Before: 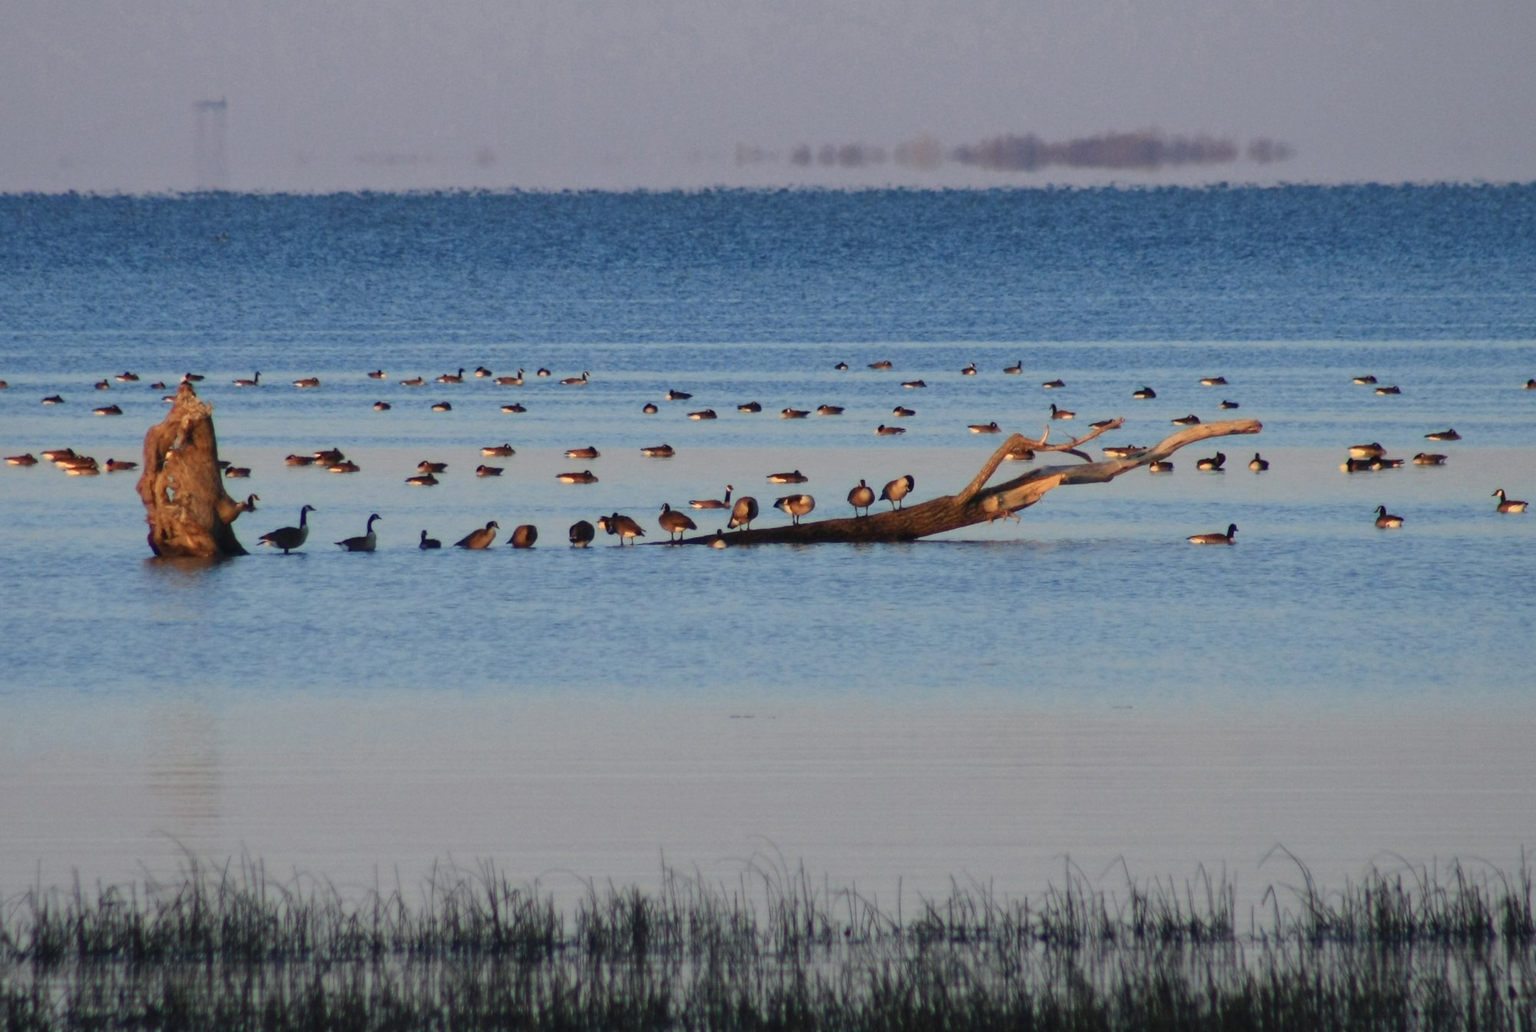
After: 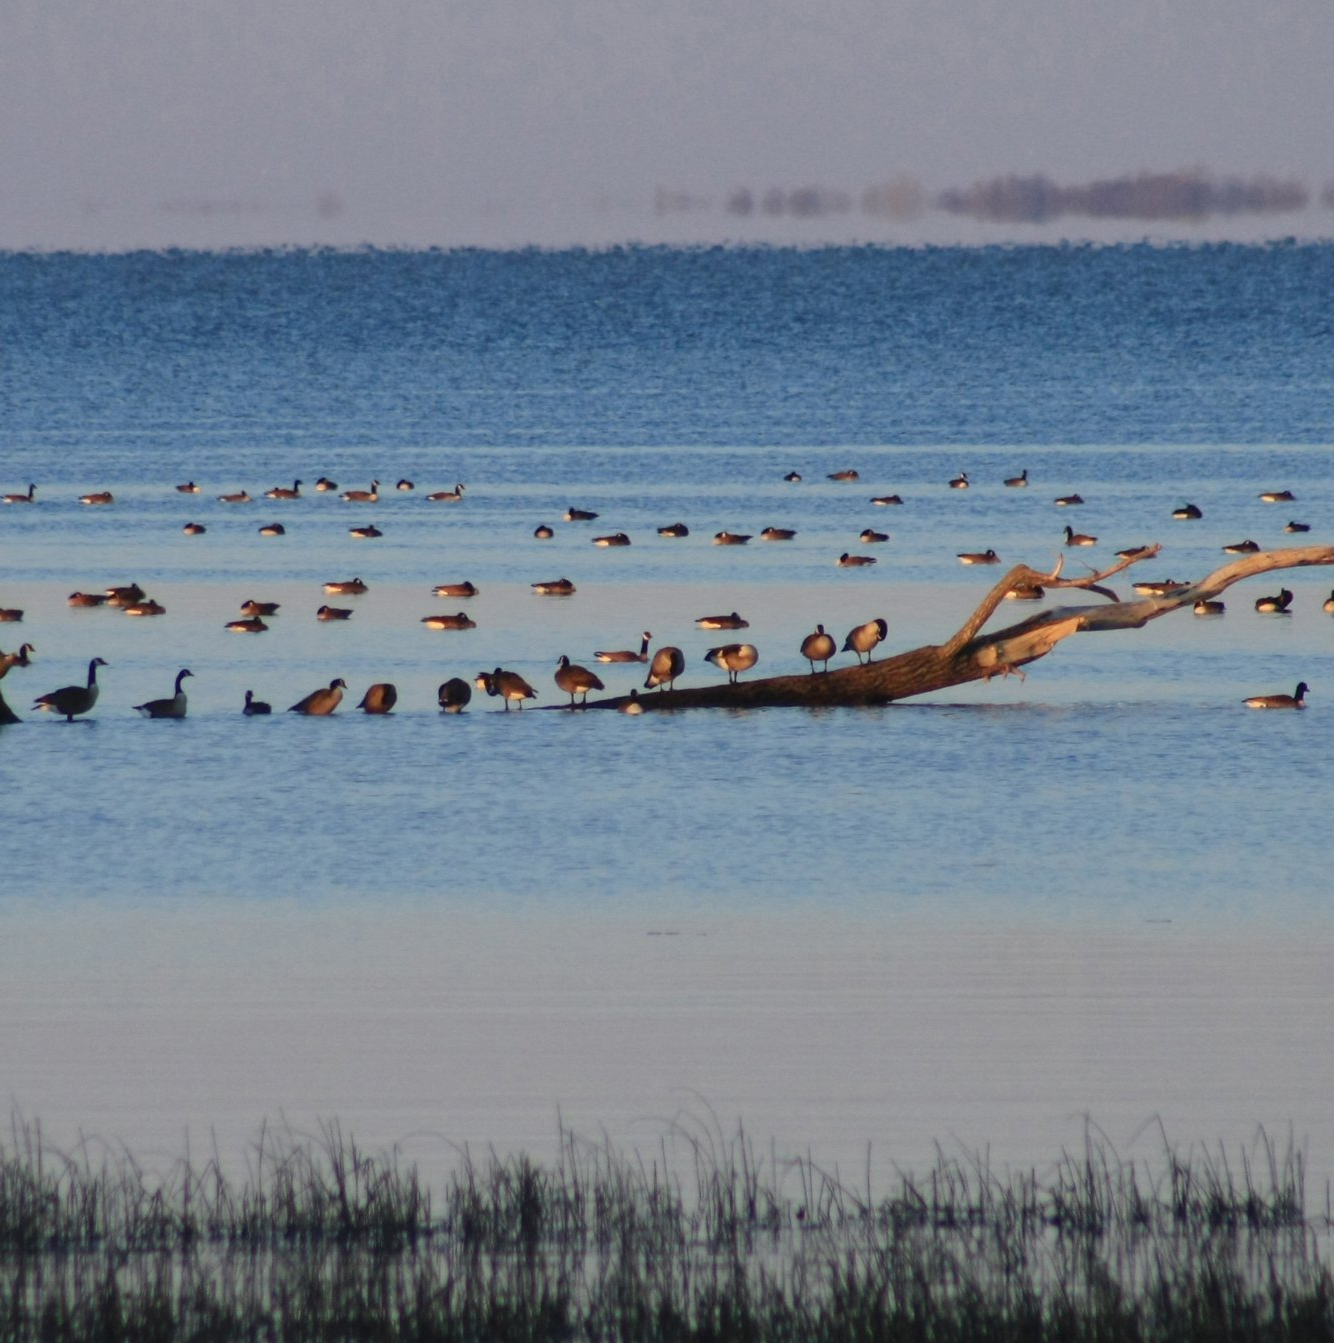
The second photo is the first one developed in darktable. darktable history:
crop and rotate: left 15.19%, right 18.063%
